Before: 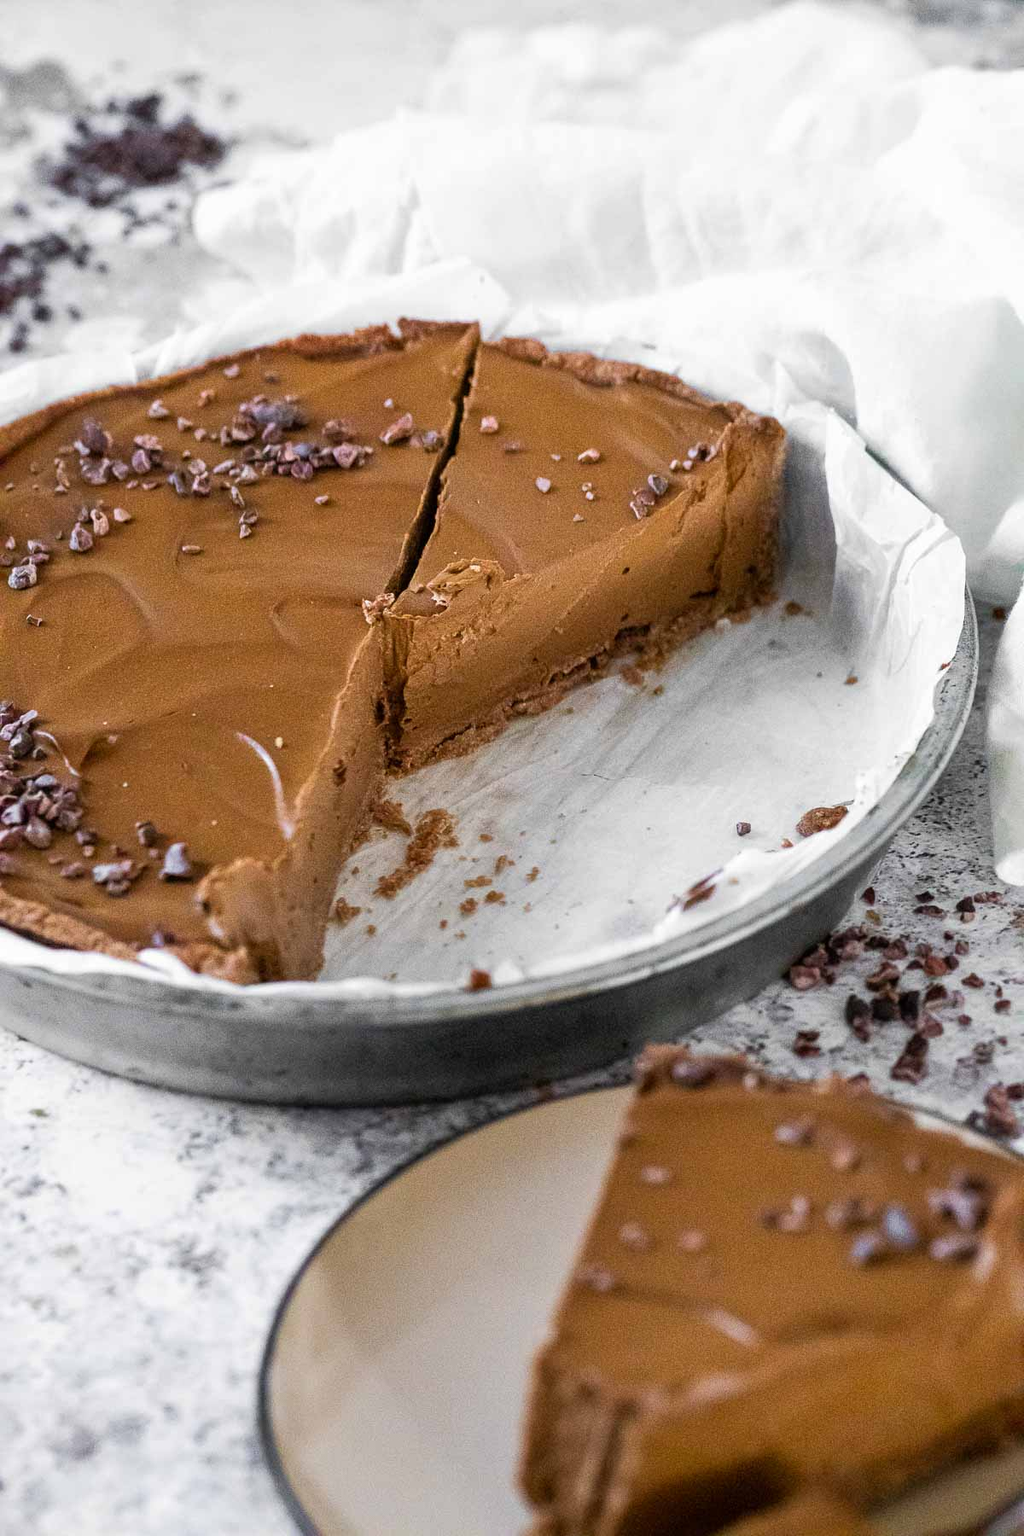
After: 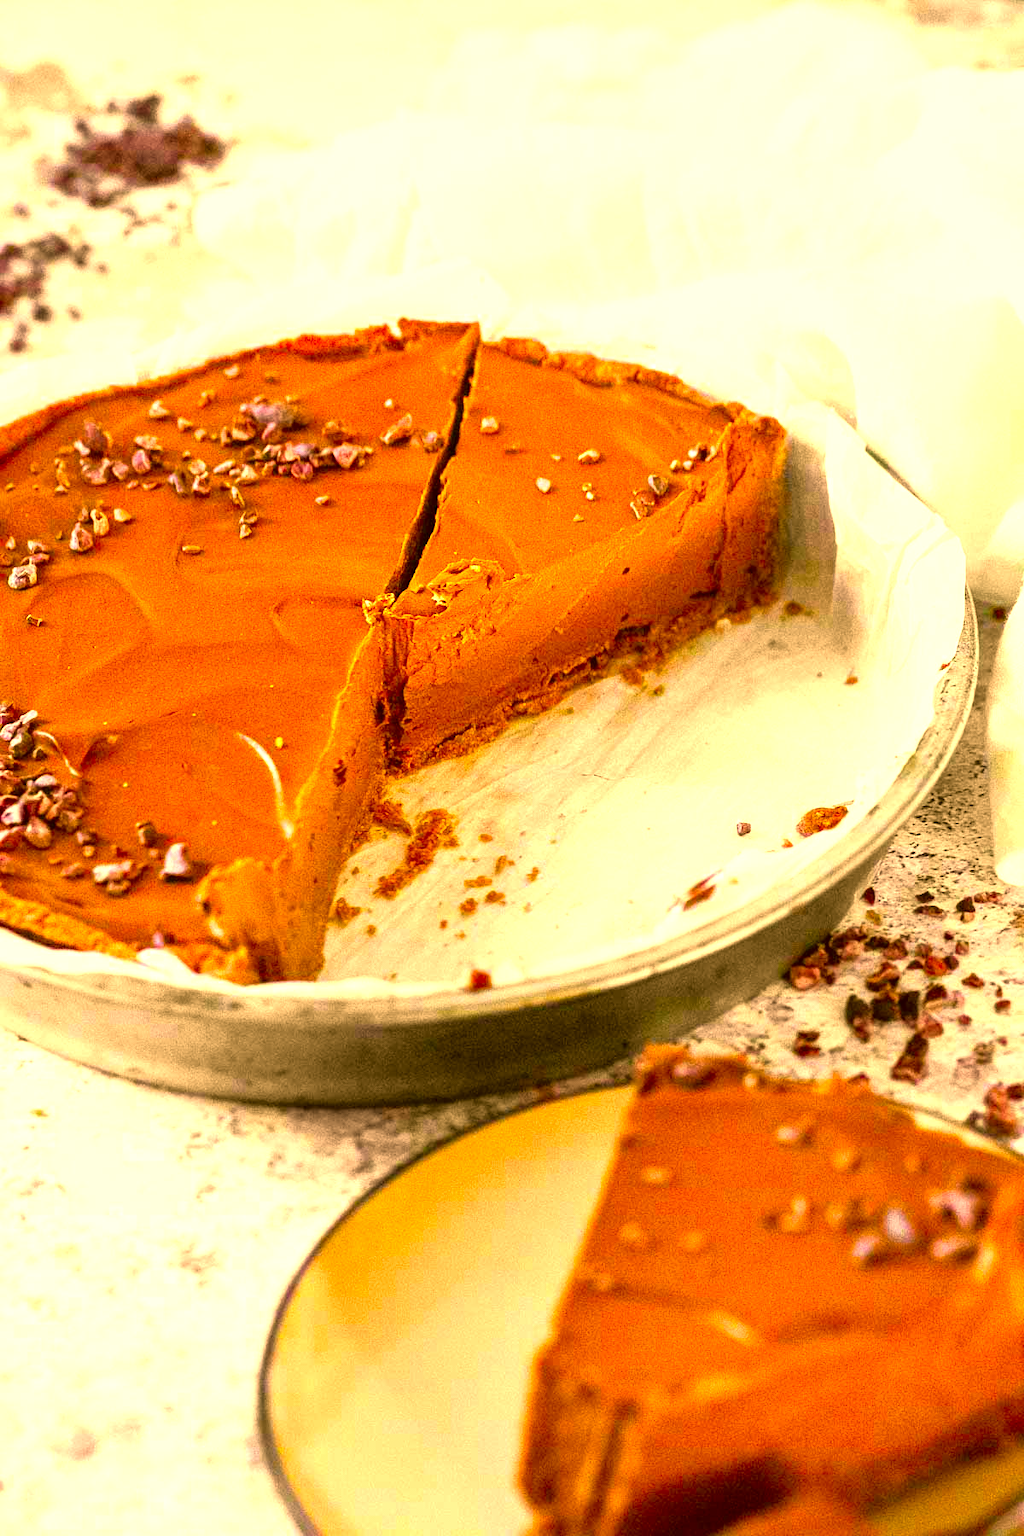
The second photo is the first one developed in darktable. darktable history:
exposure: black level correction 0, exposure 1.1 EV, compensate highlight preservation false
color correction: highlights a* 10.44, highlights b* 30.04, shadows a* 2.73, shadows b* 17.51, saturation 1.72
